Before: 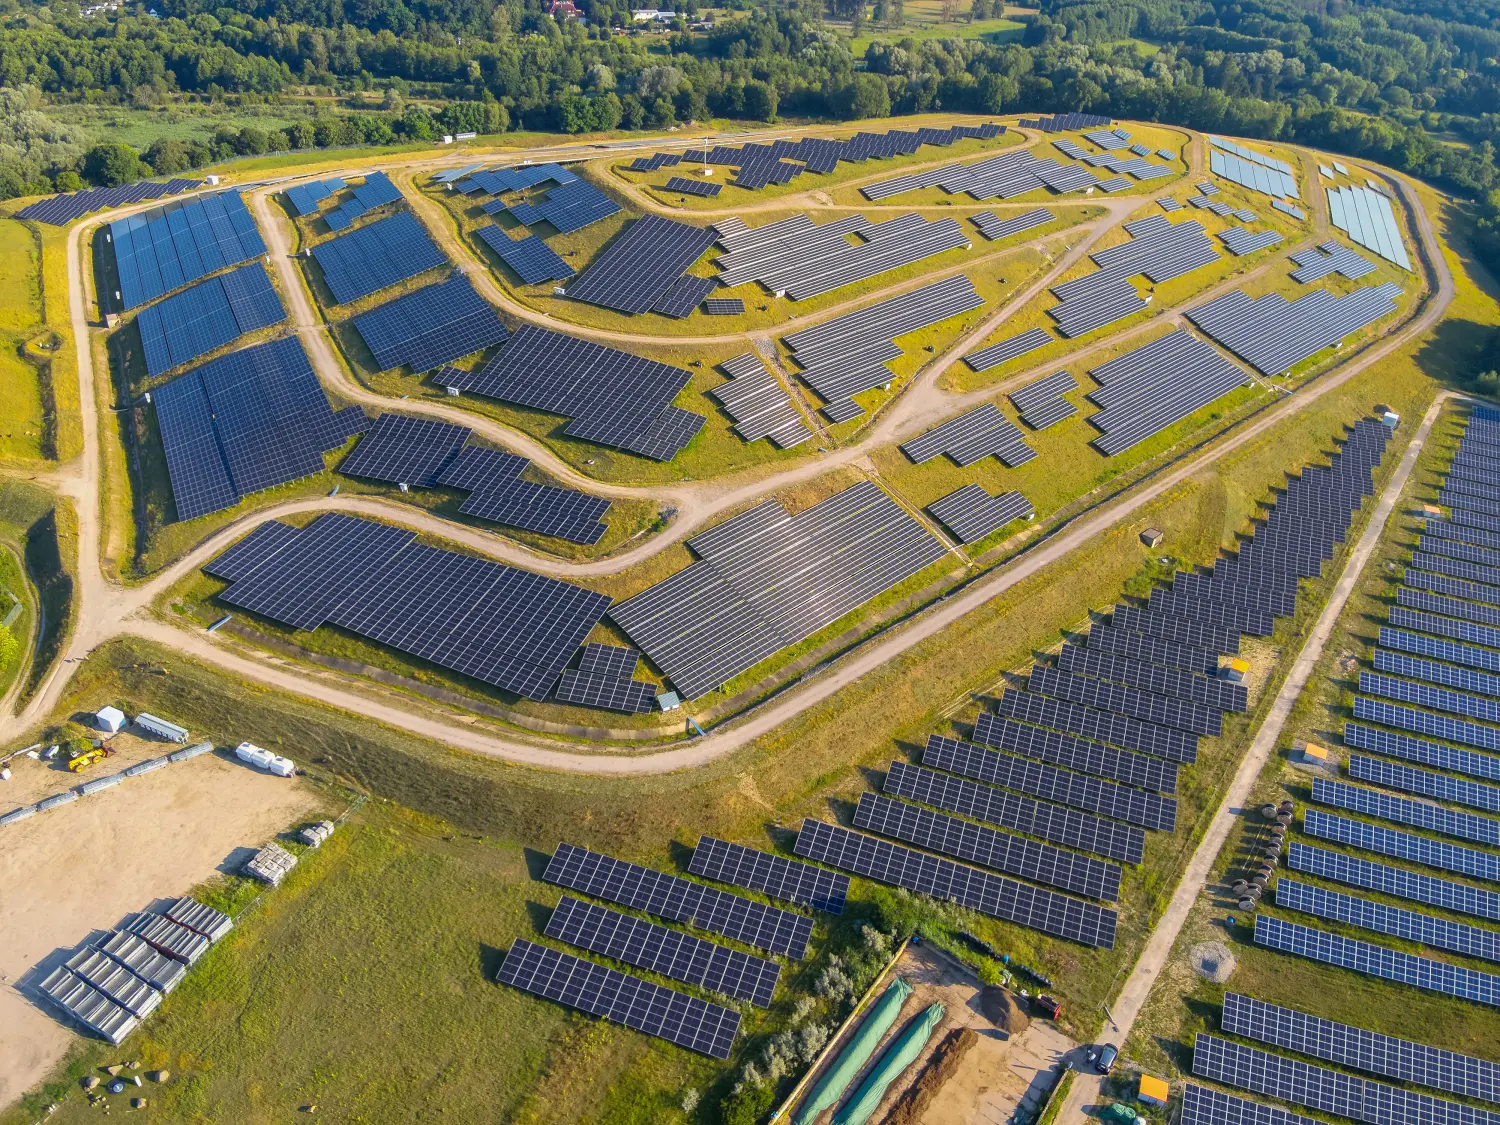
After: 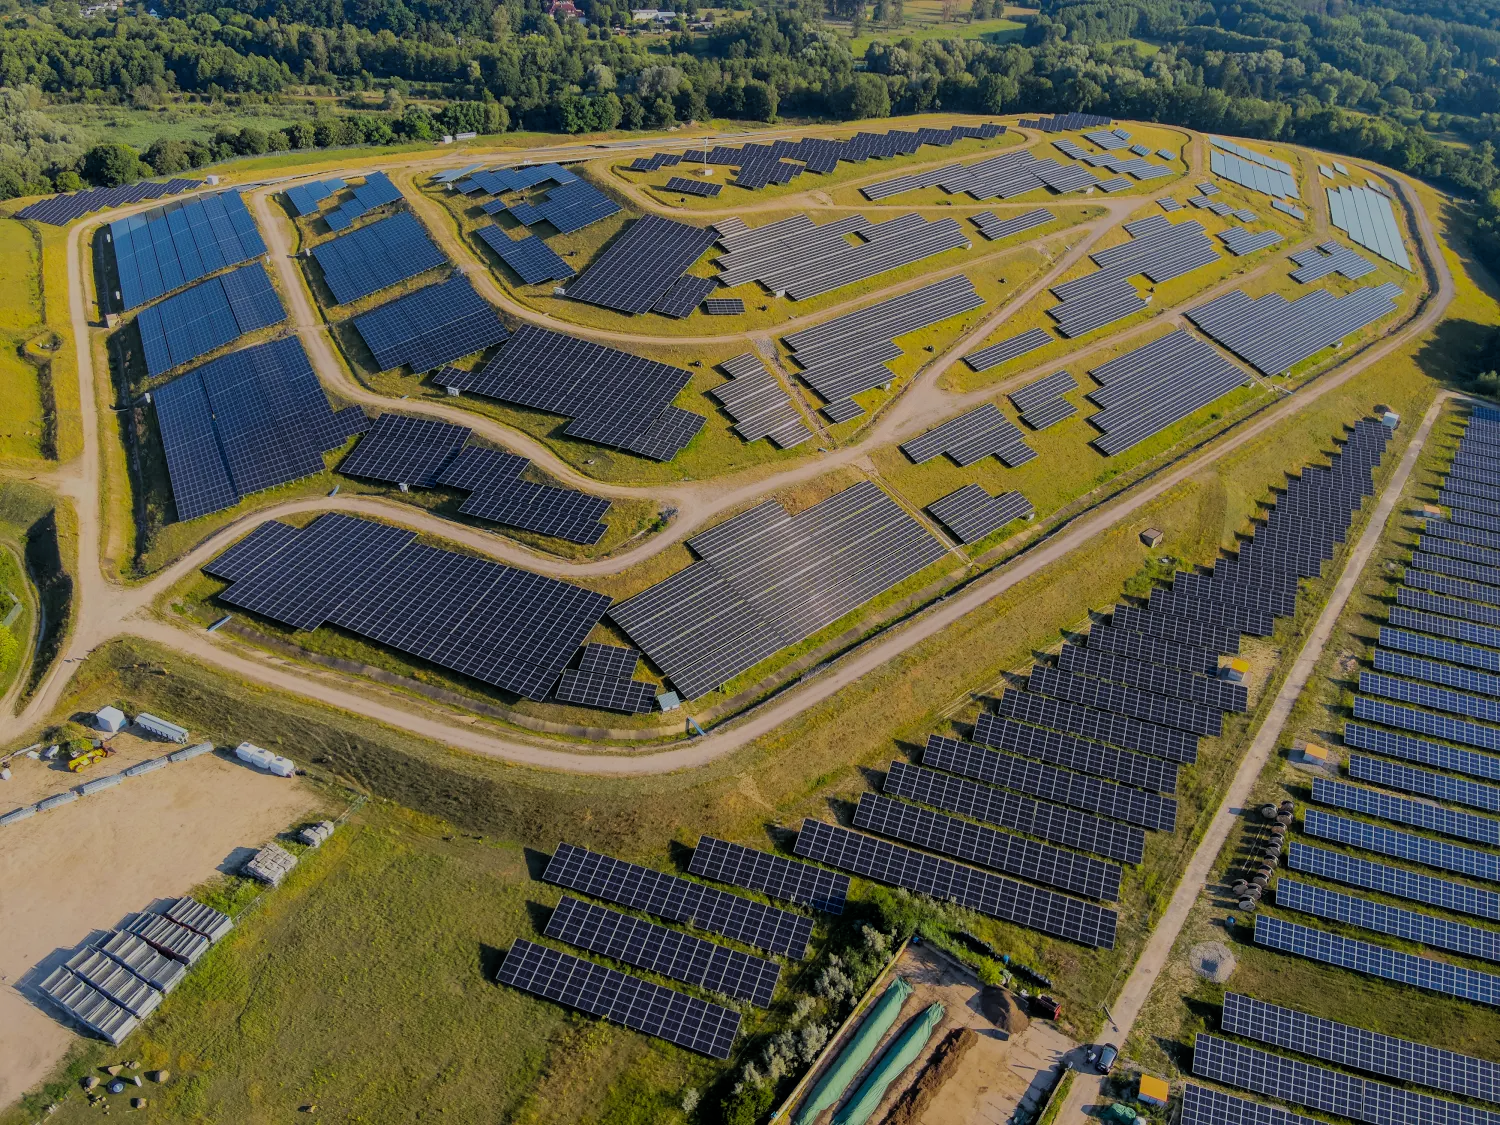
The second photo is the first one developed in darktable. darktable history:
exposure: exposure -0.462 EV, compensate highlight preservation false
filmic rgb: black relative exposure -6.15 EV, white relative exposure 6.96 EV, hardness 2.23, color science v6 (2022)
